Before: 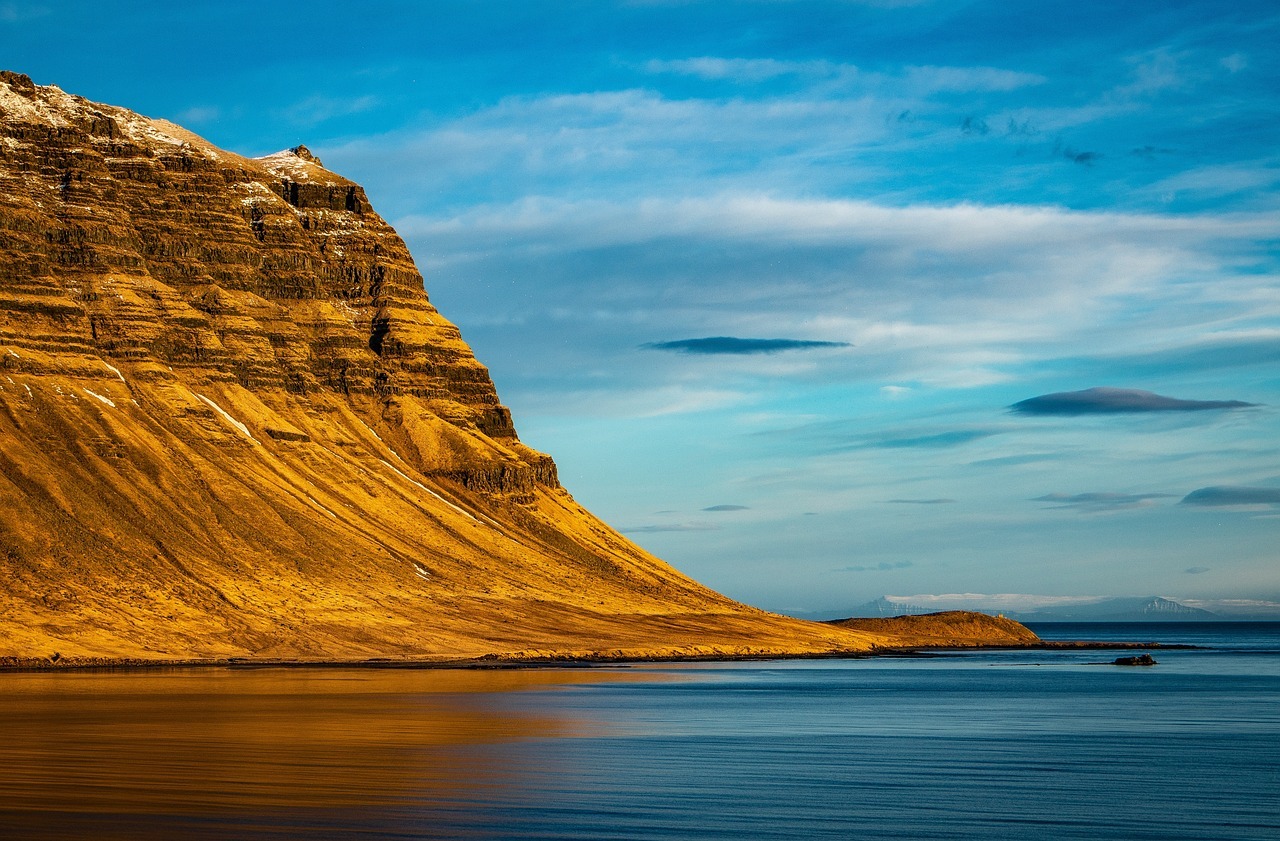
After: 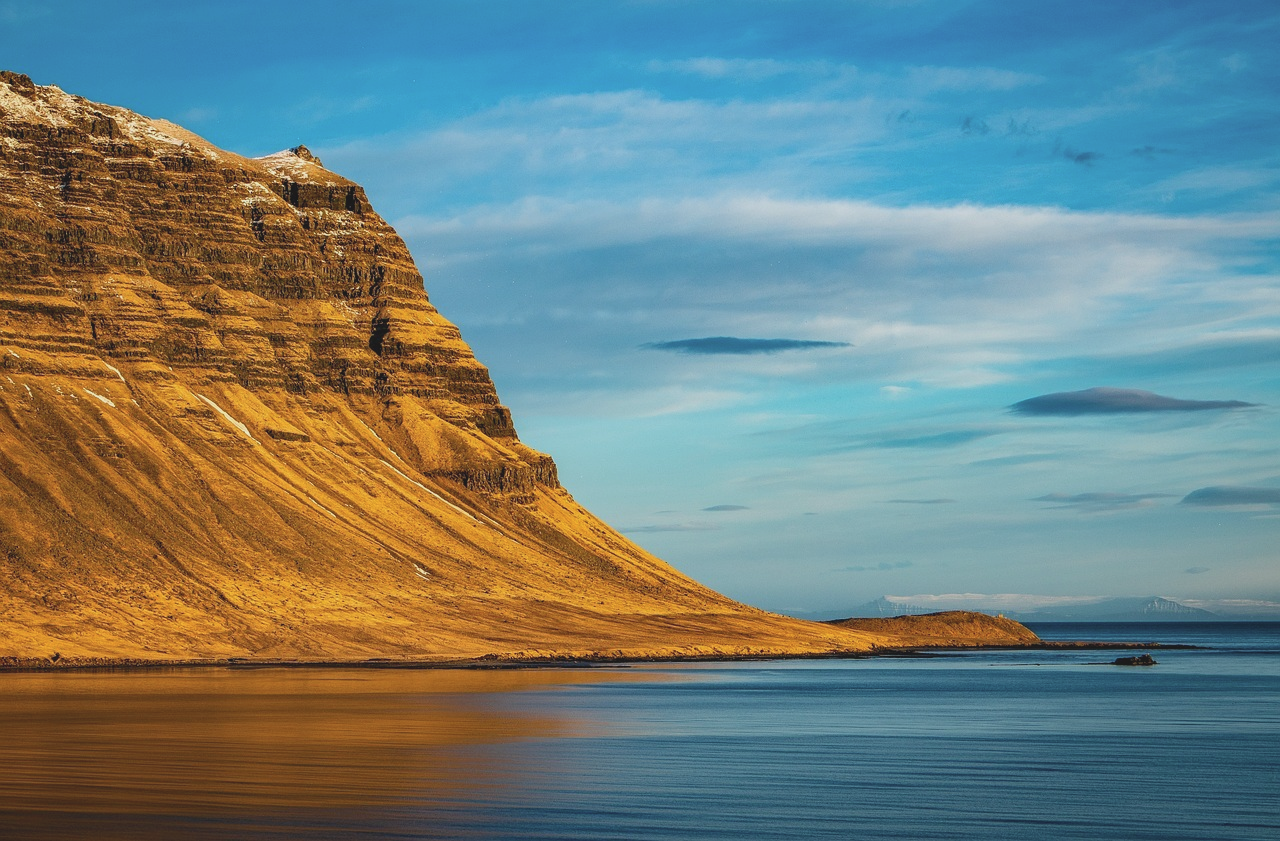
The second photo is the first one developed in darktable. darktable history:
contrast brightness saturation: contrast -0.144, brightness 0.047, saturation -0.124
